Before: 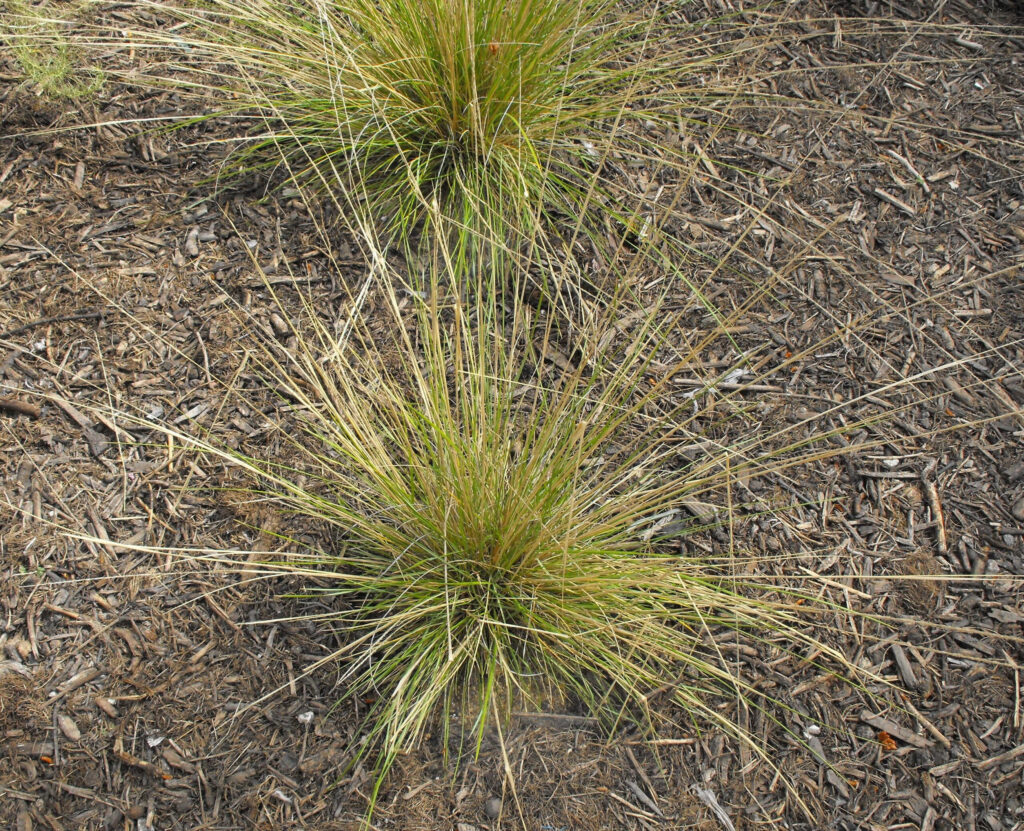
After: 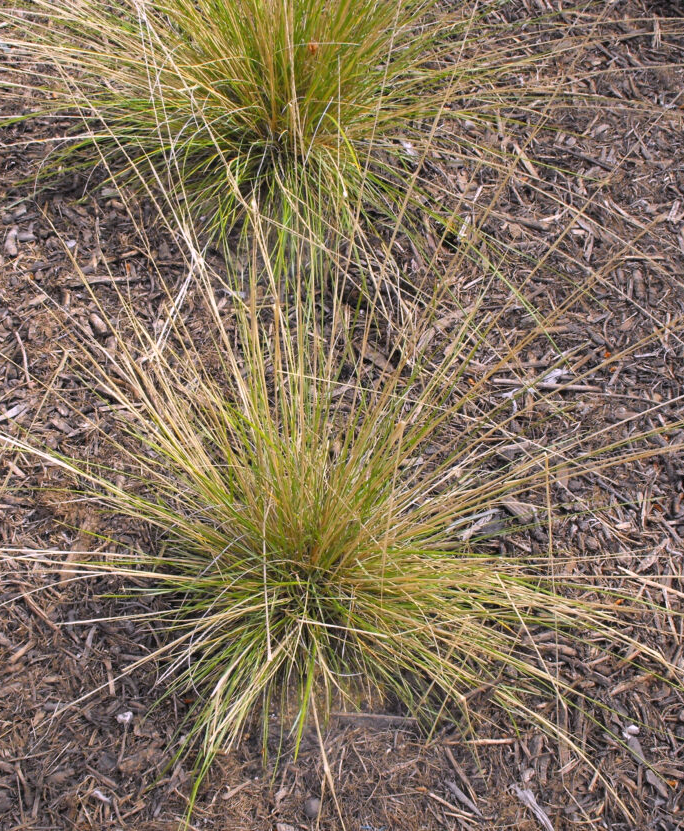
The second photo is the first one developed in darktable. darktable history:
white balance: red 1.066, blue 1.119
crop and rotate: left 17.732%, right 15.423%
